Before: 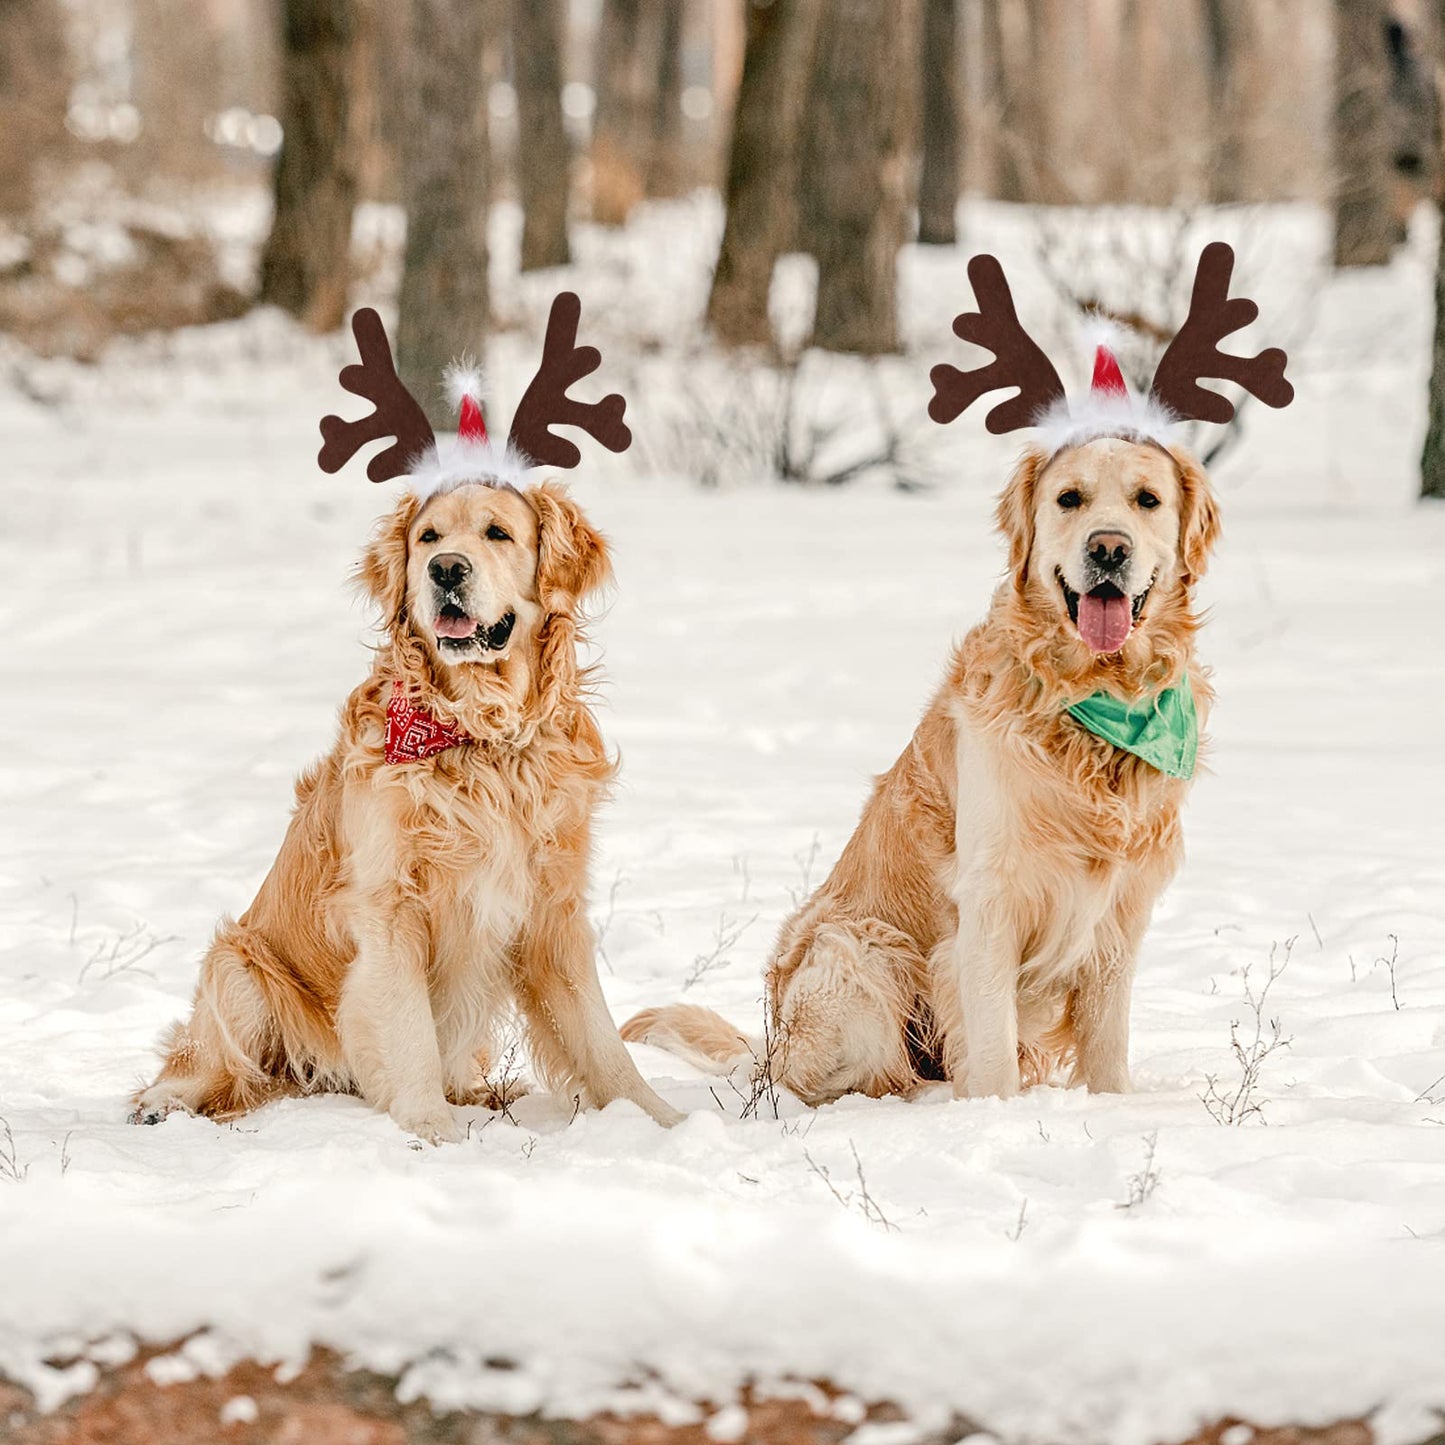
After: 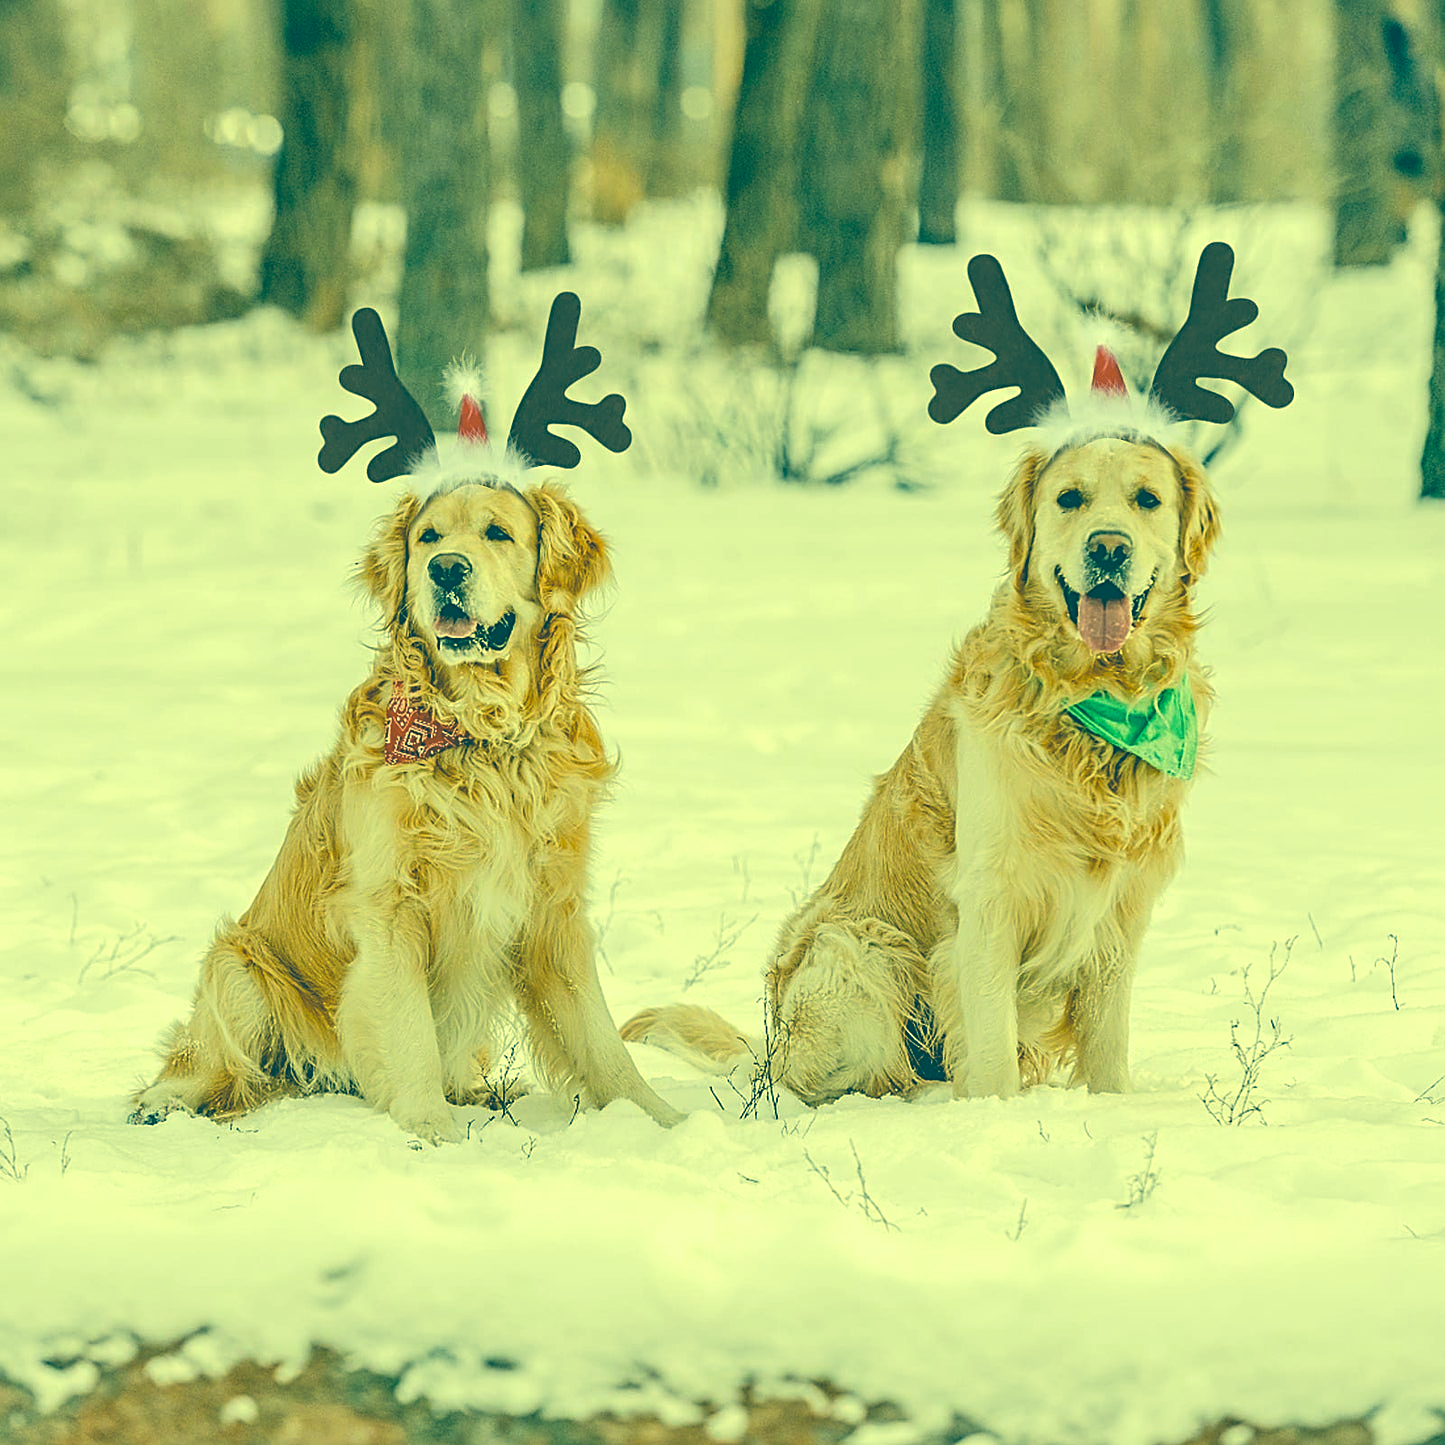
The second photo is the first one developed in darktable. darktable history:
sharpen: amount 0.497
color correction: highlights a* -16.11, highlights b* 39.56, shadows a* -39.78, shadows b* -26.55
exposure: black level correction -0.028, compensate highlight preservation false
contrast brightness saturation: contrast 0.033, brightness 0.057, saturation 0.134
